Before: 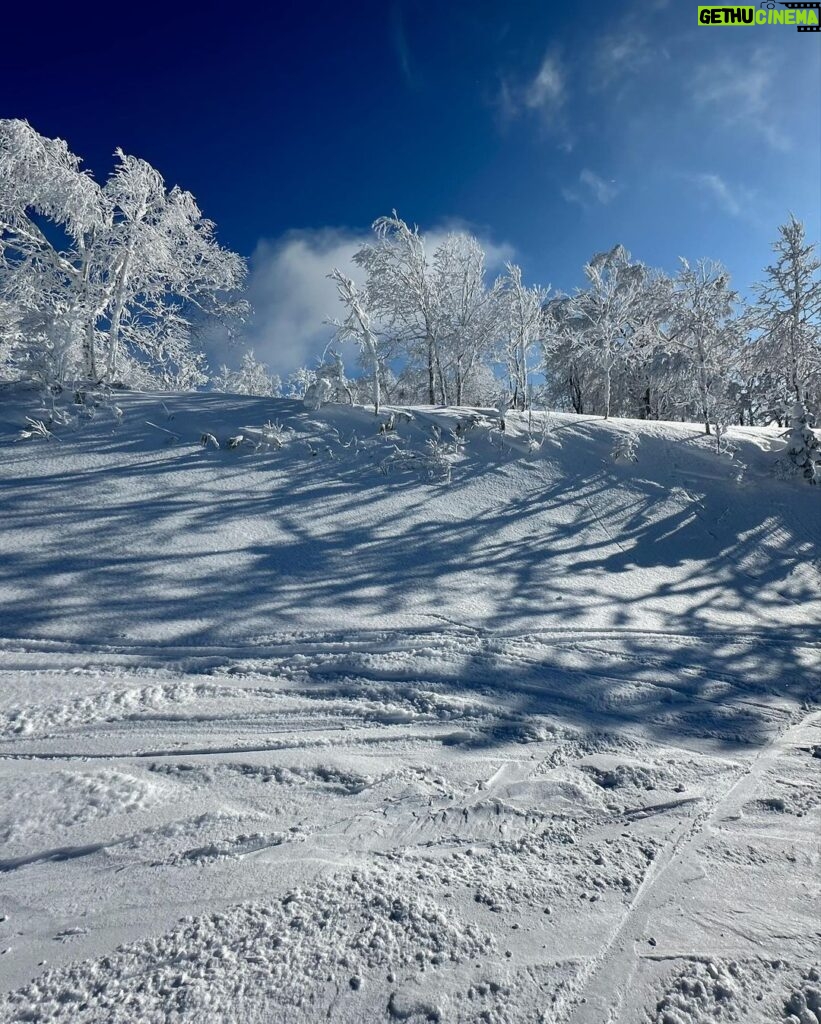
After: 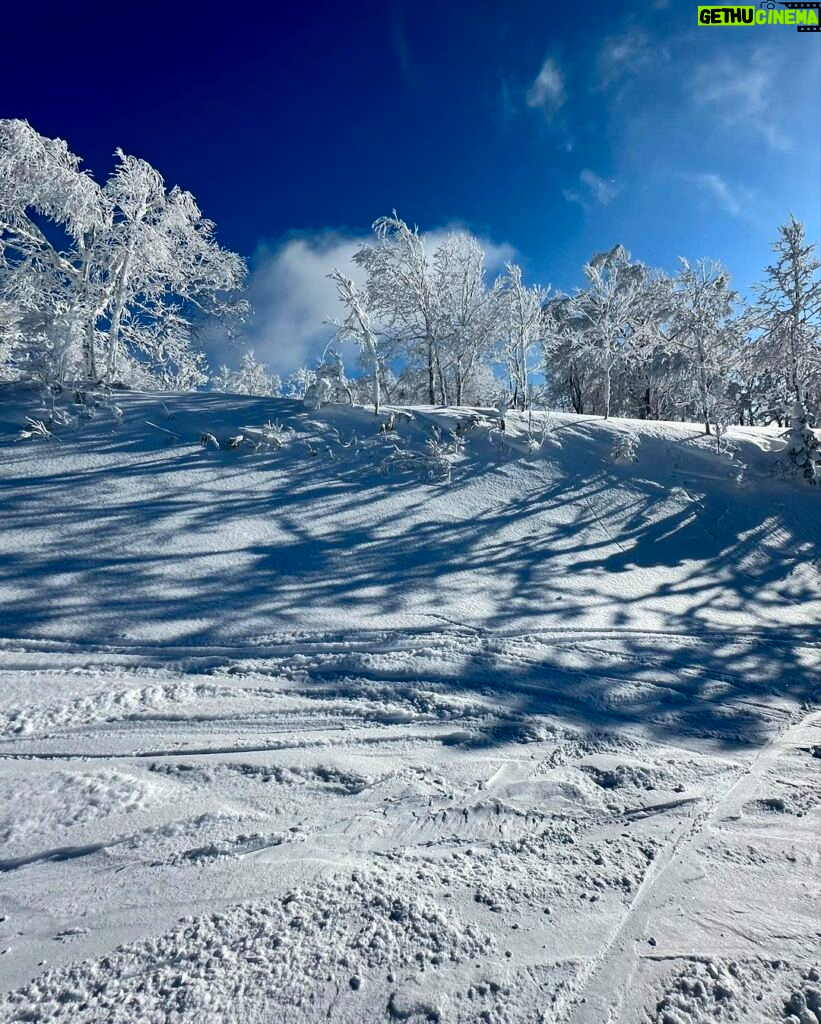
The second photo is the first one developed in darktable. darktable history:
contrast brightness saturation: contrast 0.182, saturation 0.304
